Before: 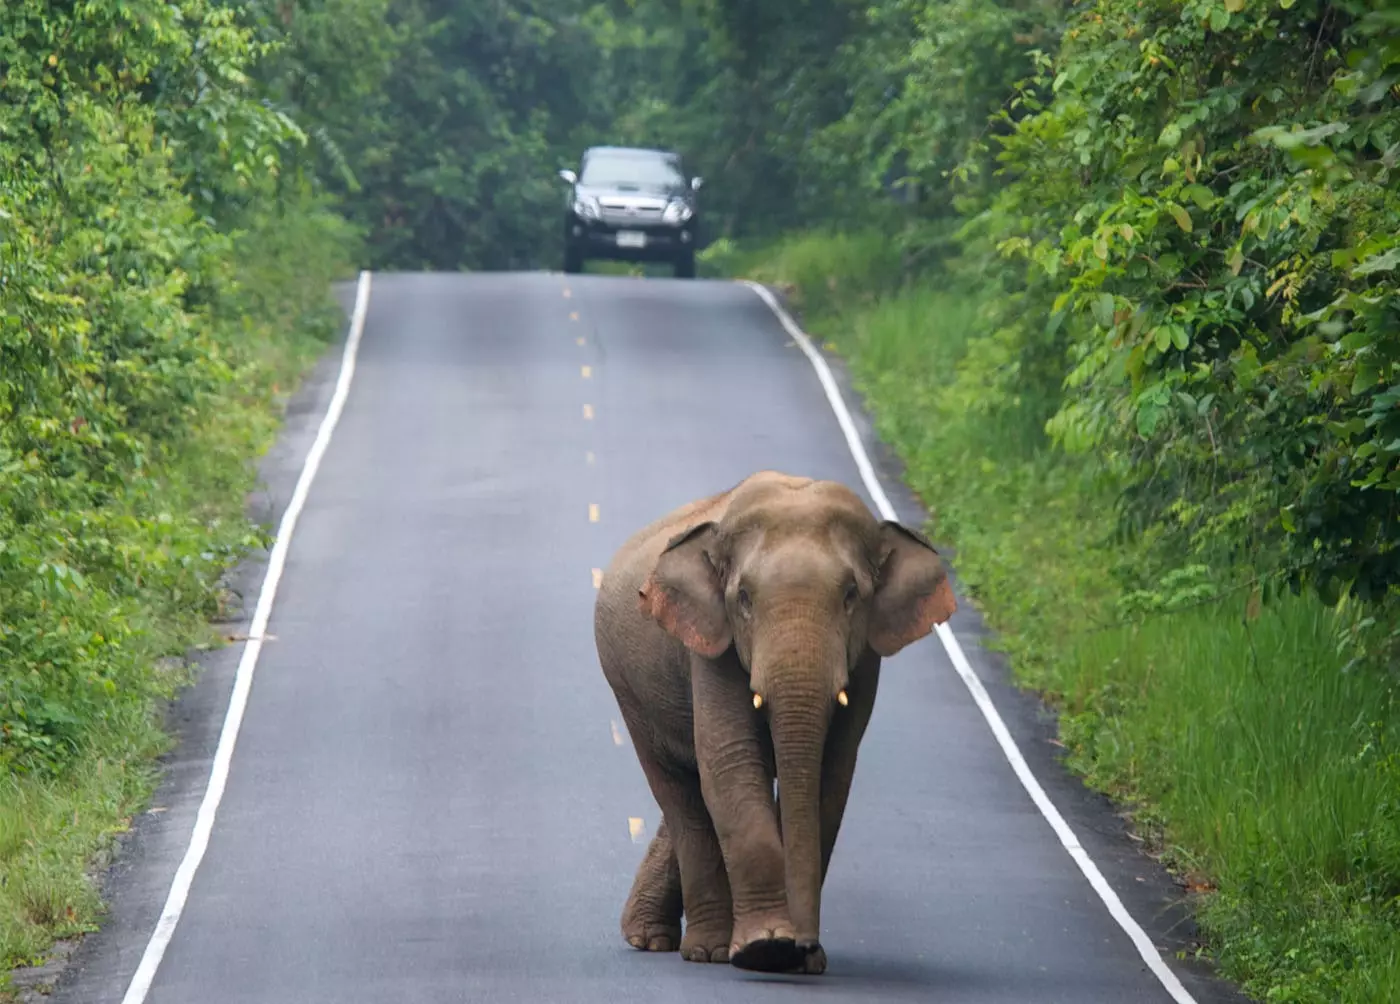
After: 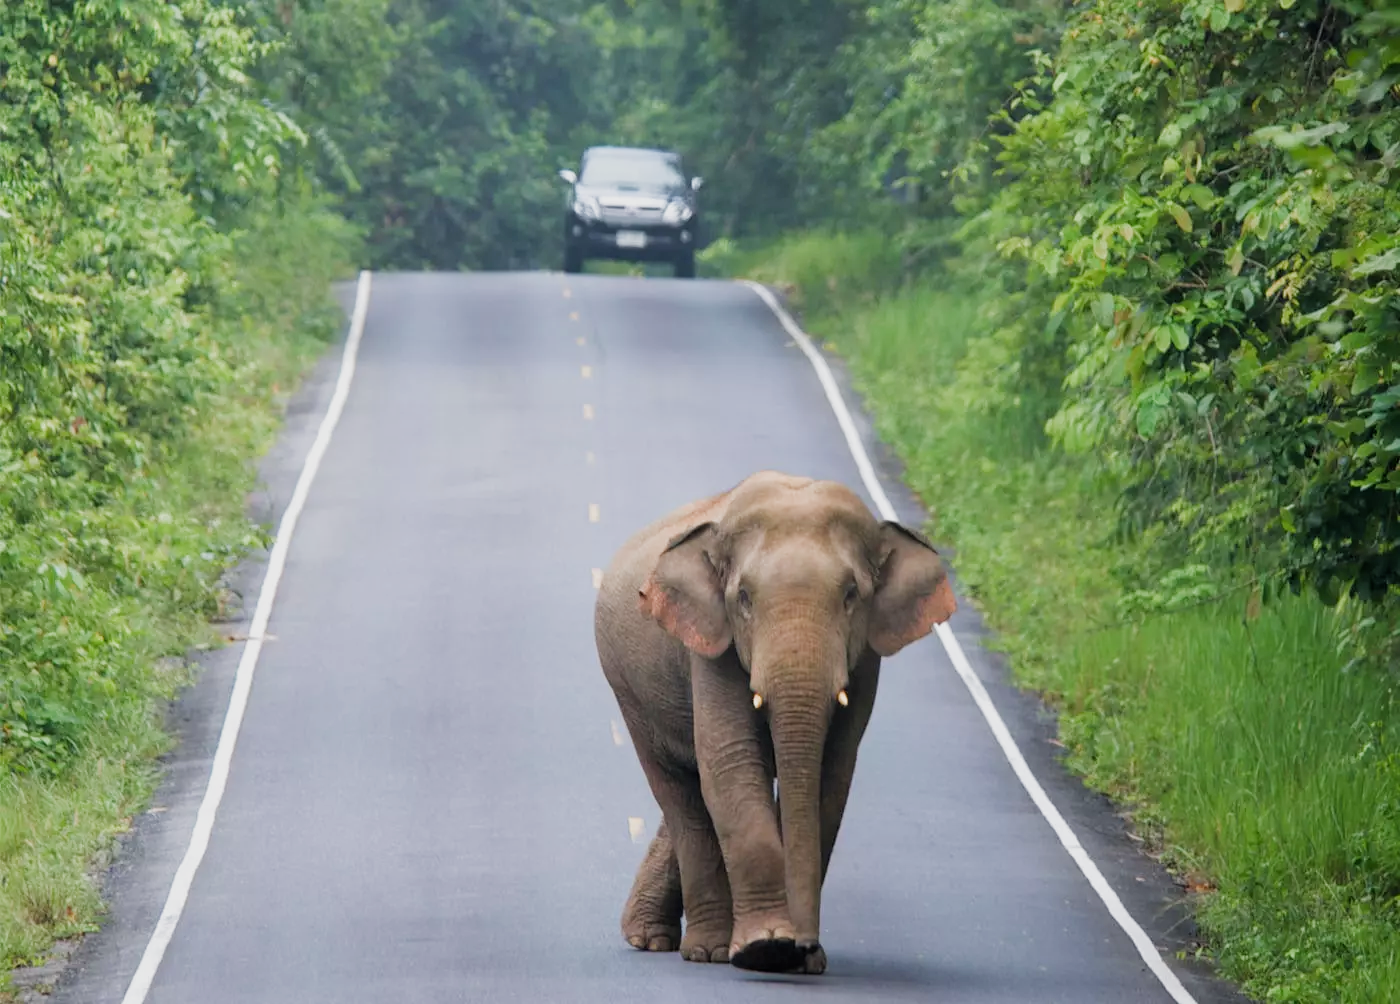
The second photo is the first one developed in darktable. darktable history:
exposure: exposure 0.493 EV, compensate highlight preservation false
filmic rgb: middle gray luminance 18.42%, black relative exposure -11.25 EV, white relative exposure 3.75 EV, threshold 6 EV, target black luminance 0%, hardness 5.87, latitude 57.4%, contrast 0.963, shadows ↔ highlights balance 49.98%, add noise in highlights 0, preserve chrominance luminance Y, color science v3 (2019), use custom middle-gray values true, iterations of high-quality reconstruction 0, contrast in highlights soft, enable highlight reconstruction true
